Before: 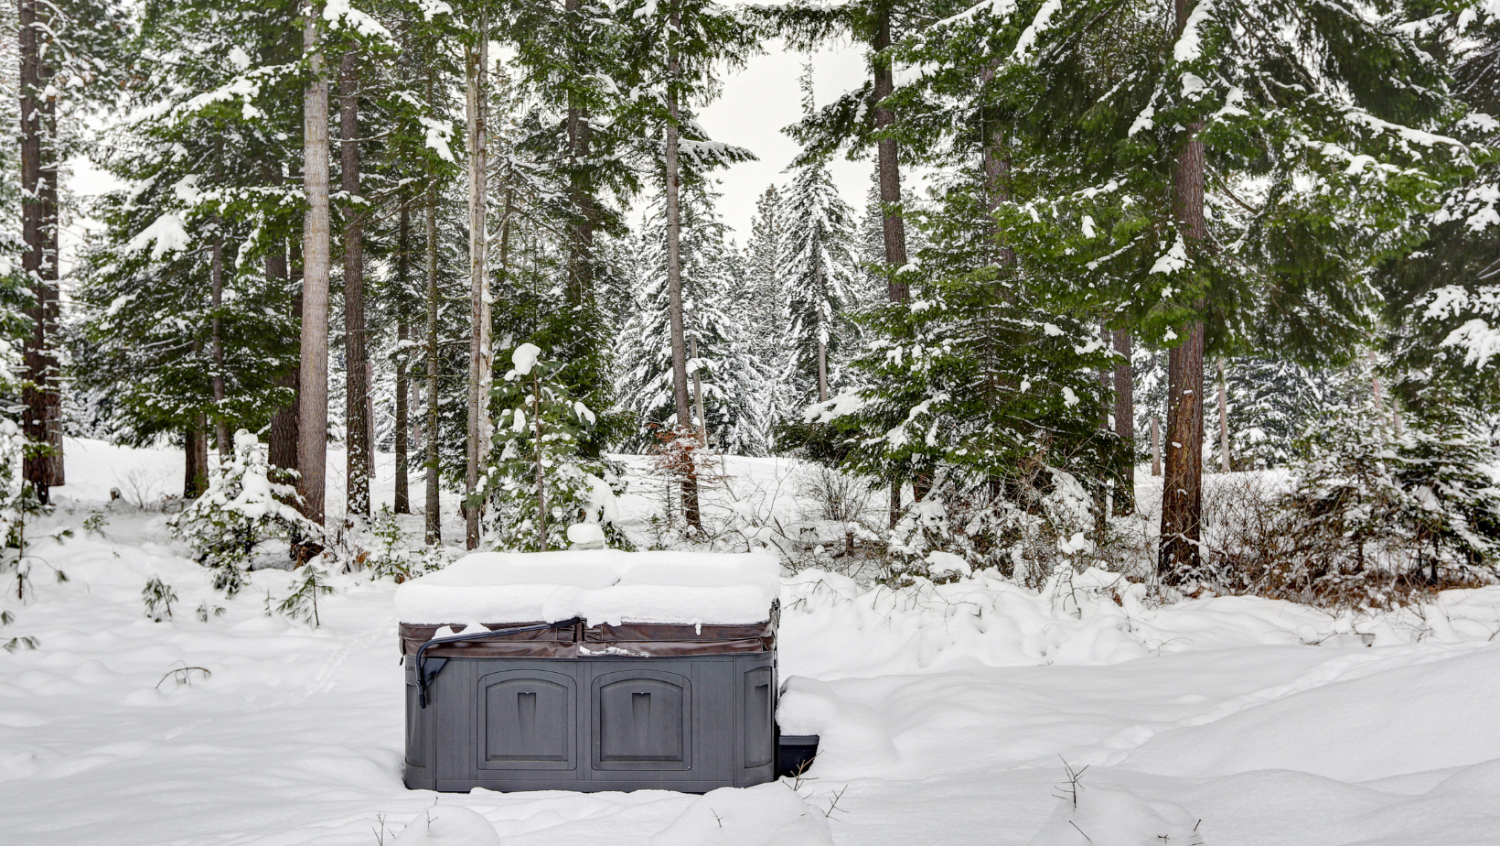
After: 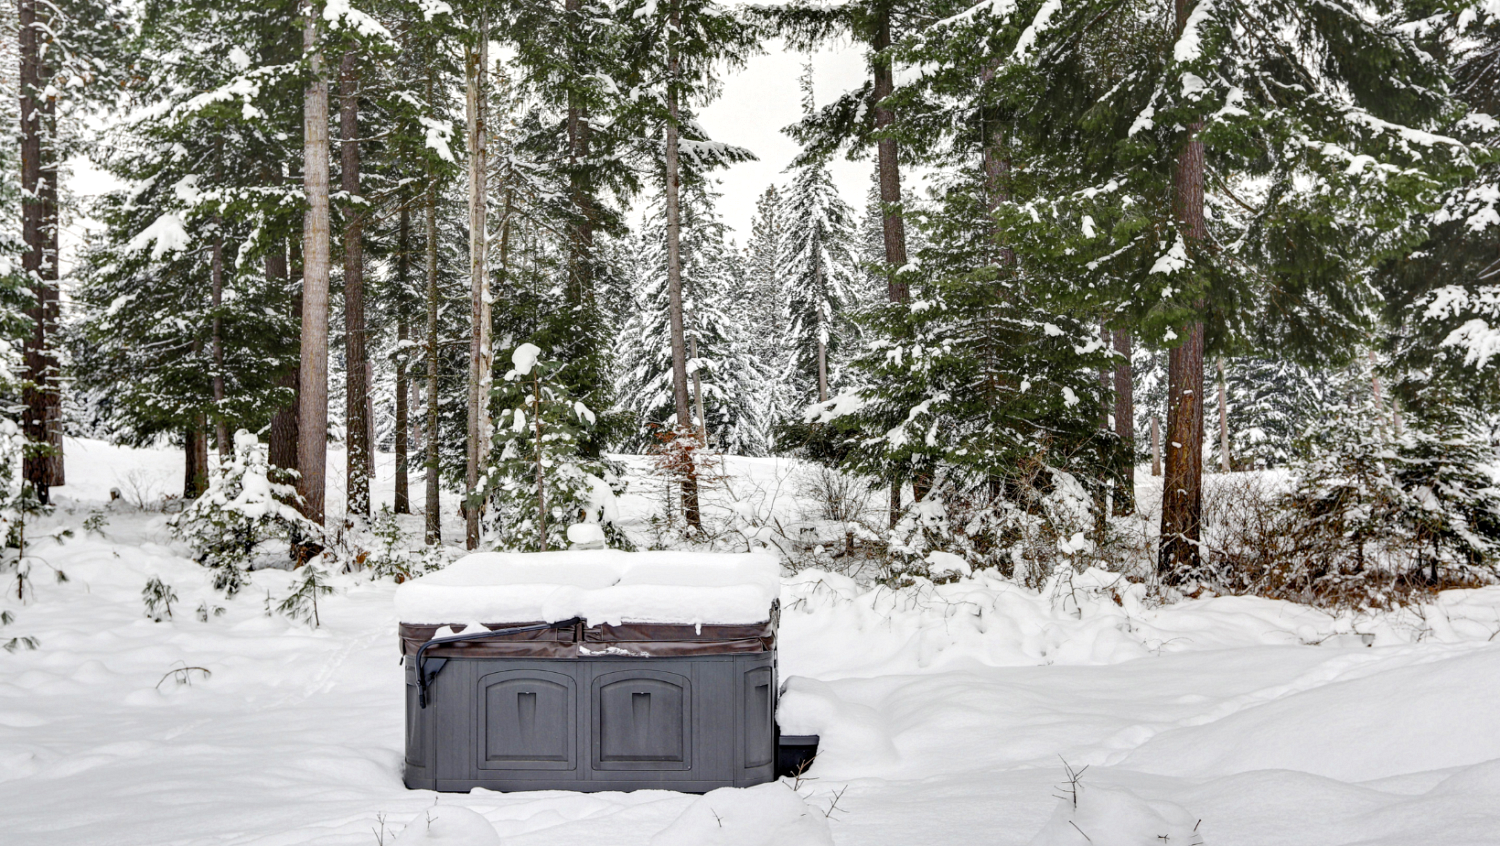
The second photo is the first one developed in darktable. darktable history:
levels: levels [0.016, 0.492, 0.969]
color zones: curves: ch0 [(0.11, 0.396) (0.195, 0.36) (0.25, 0.5) (0.303, 0.412) (0.357, 0.544) (0.75, 0.5) (0.967, 0.328)]; ch1 [(0, 0.468) (0.112, 0.512) (0.202, 0.6) (0.25, 0.5) (0.307, 0.352) (0.357, 0.544) (0.75, 0.5) (0.963, 0.524)]
